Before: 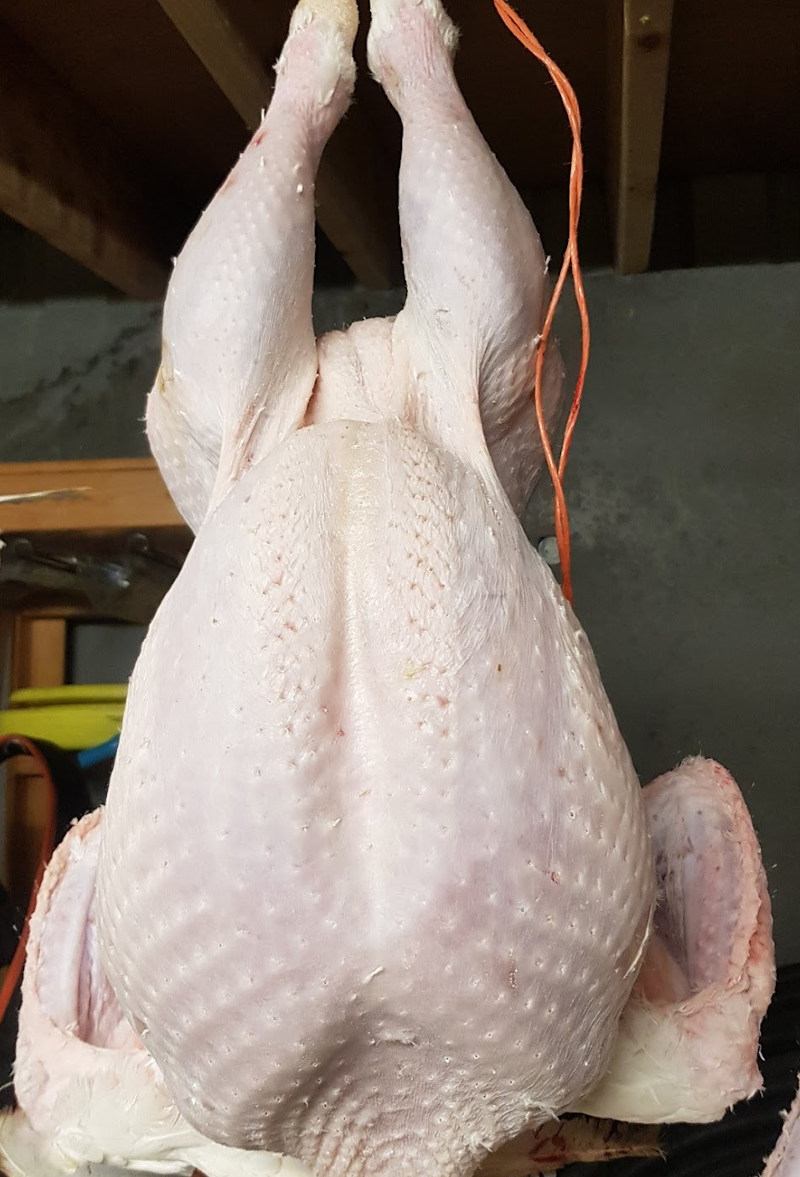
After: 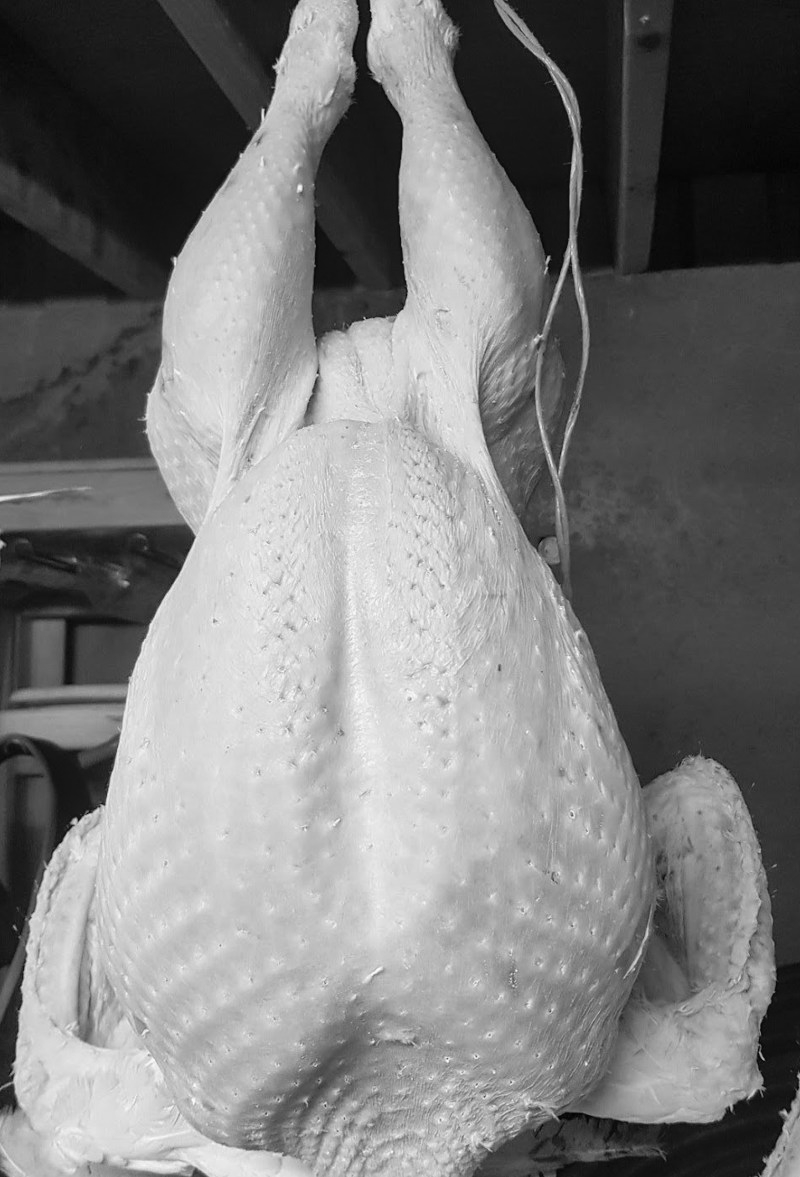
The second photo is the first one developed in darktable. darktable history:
local contrast: detail 110%
monochrome: on, module defaults
